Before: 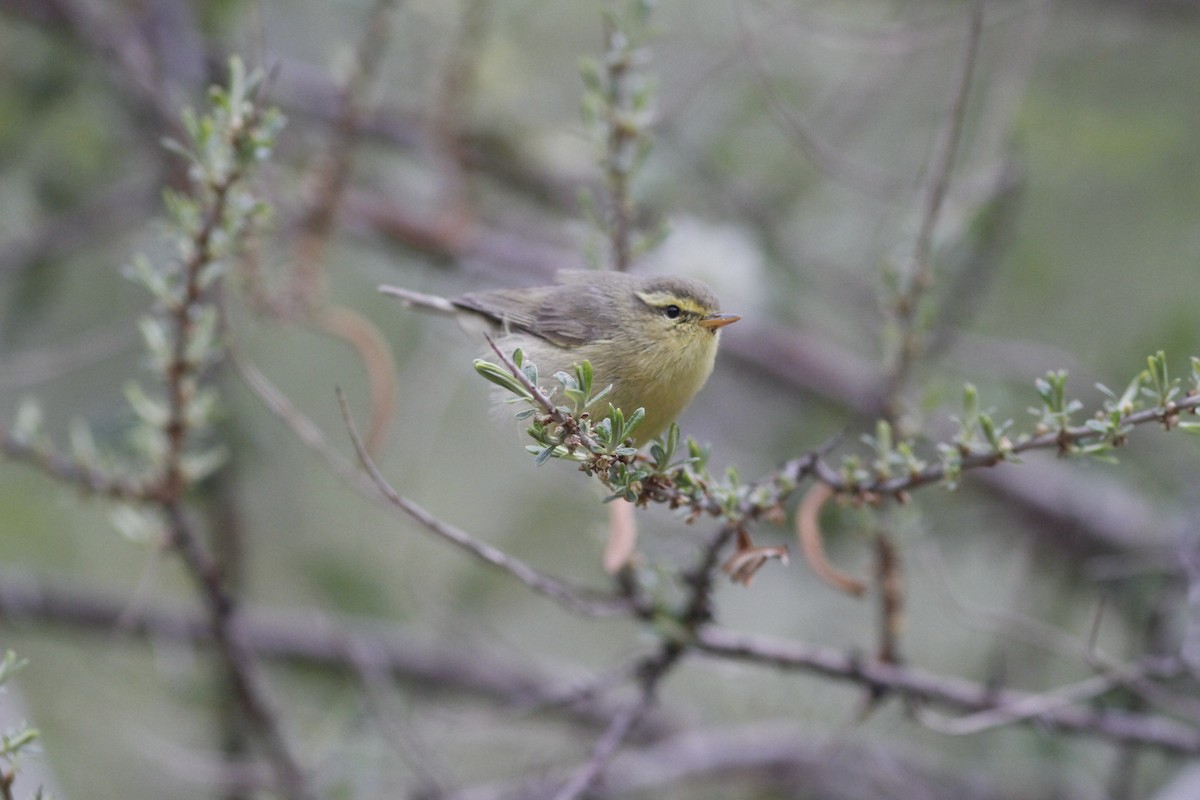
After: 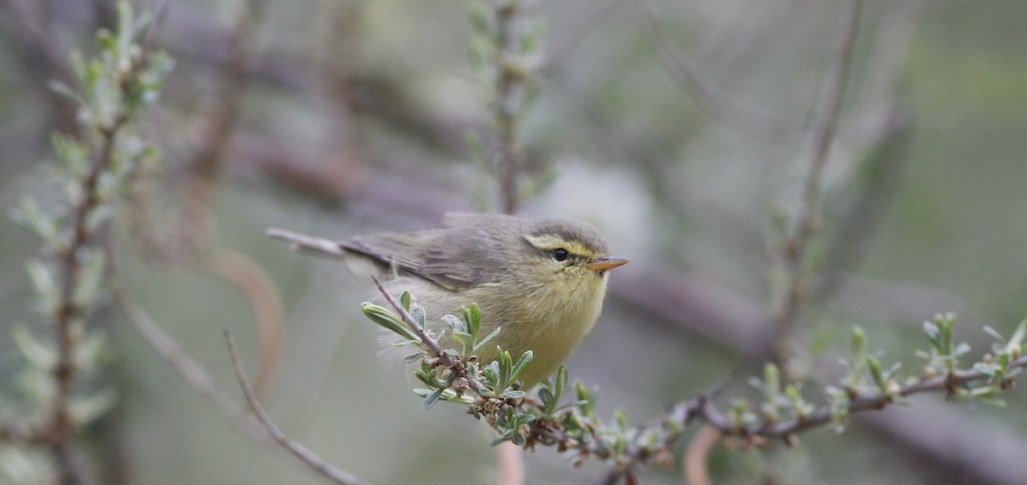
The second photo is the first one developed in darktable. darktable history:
crop and rotate: left 9.333%, top 7.208%, right 5.051%, bottom 32.056%
